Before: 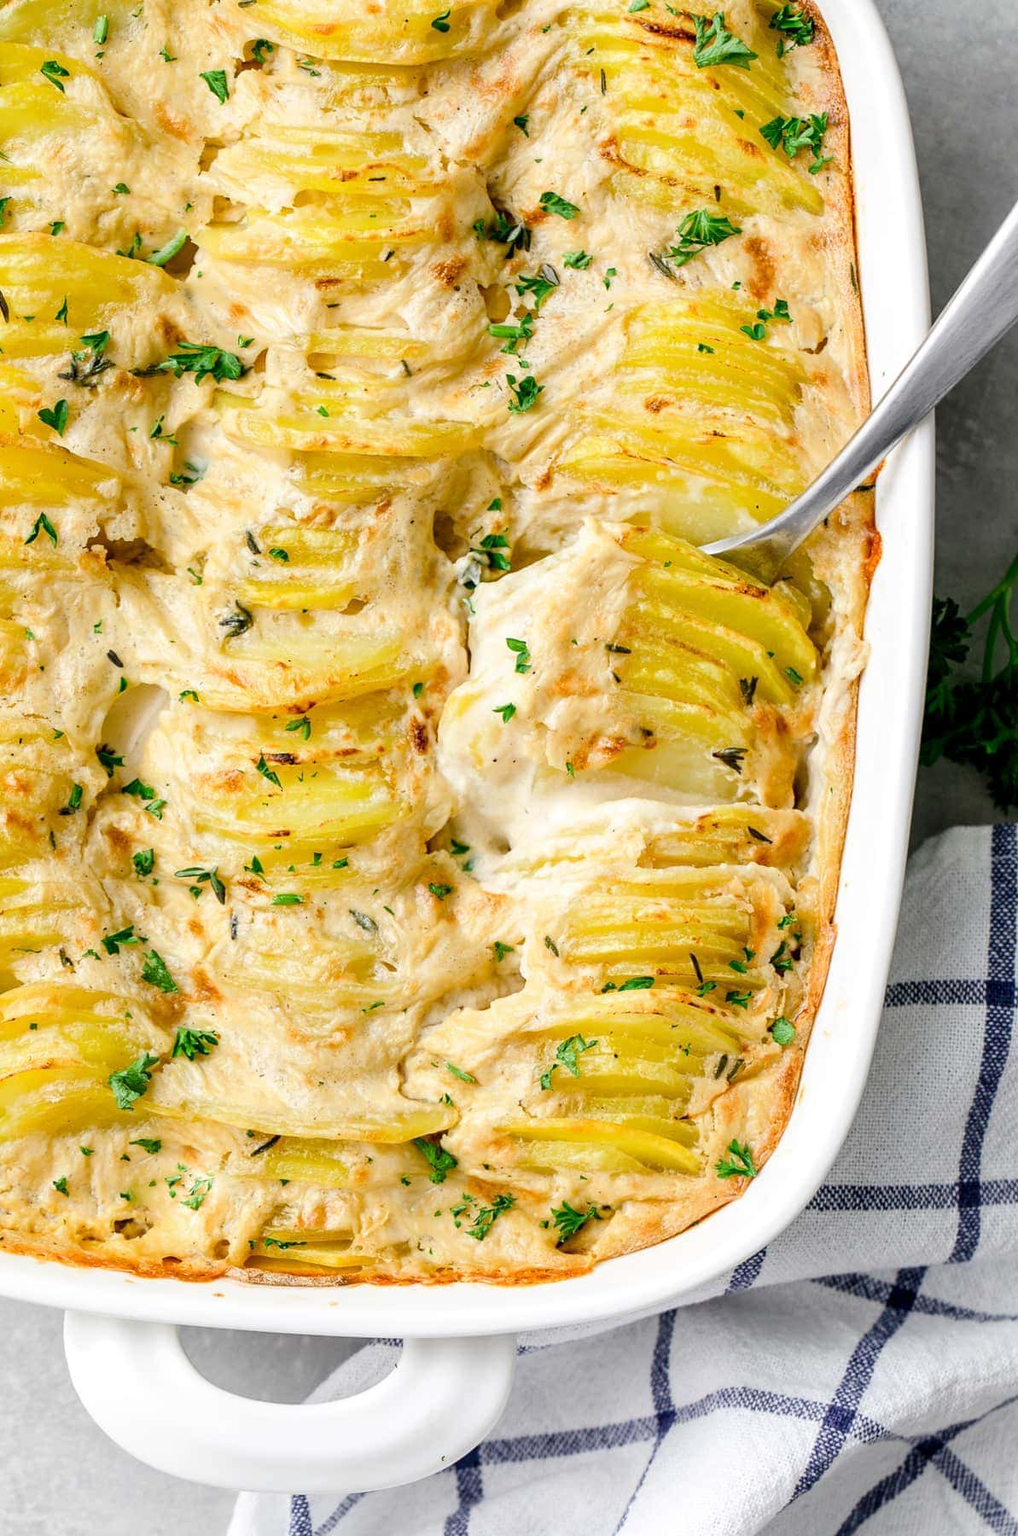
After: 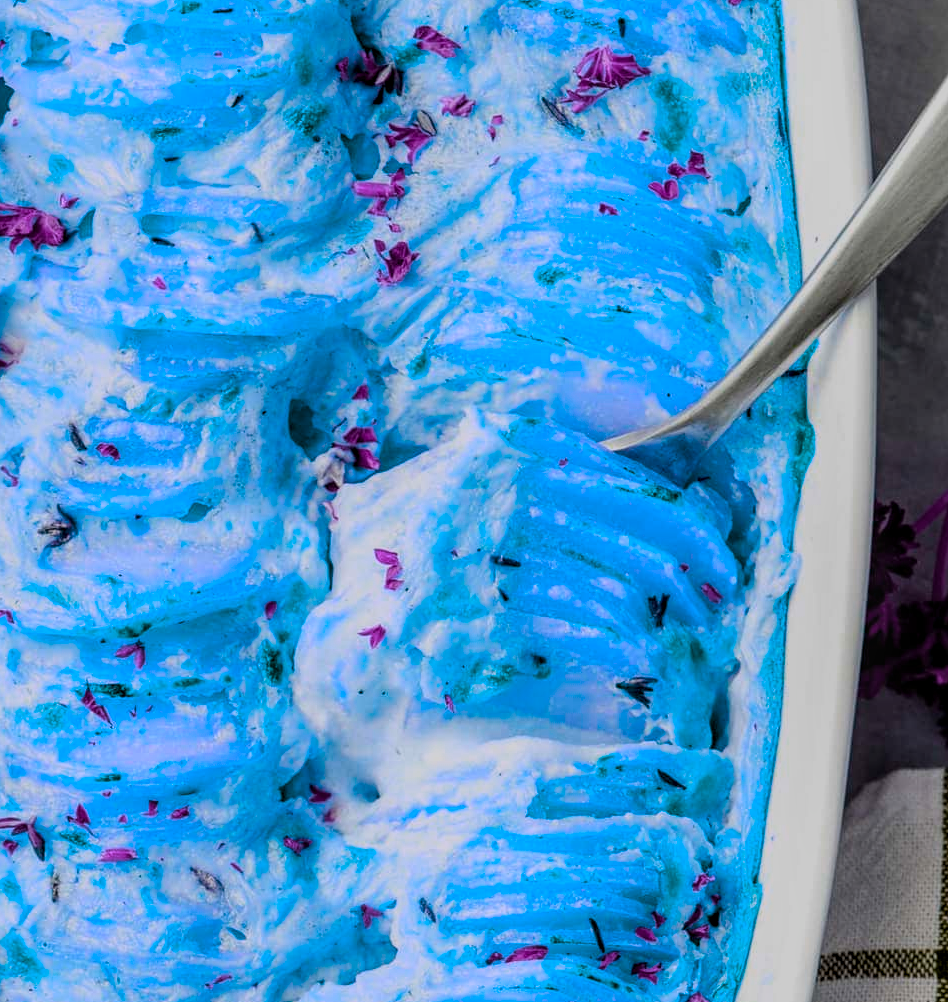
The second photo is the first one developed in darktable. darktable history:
color balance rgb: hue shift 180°, global vibrance 50%, contrast 0.32%
crop: left 18.38%, top 11.092%, right 2.134%, bottom 33.217%
local contrast: on, module defaults
exposure: black level correction 0, exposure -0.766 EV, compensate highlight preservation false
